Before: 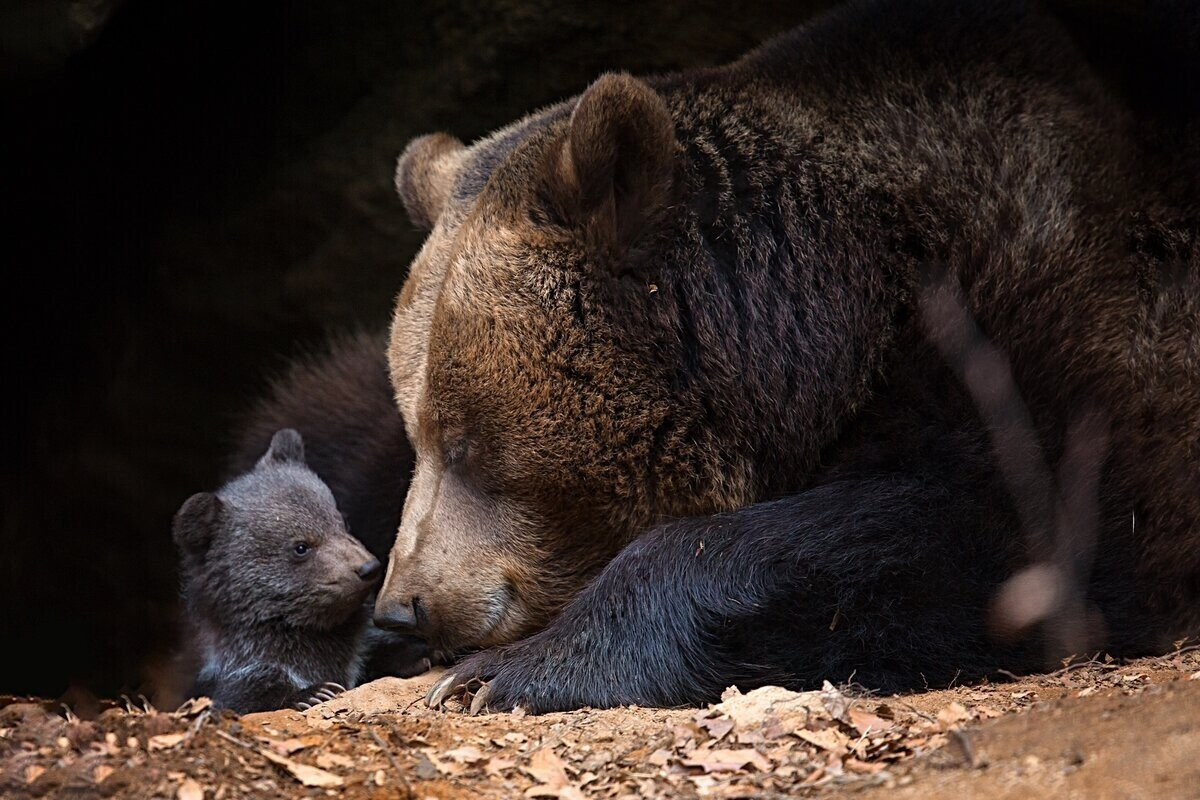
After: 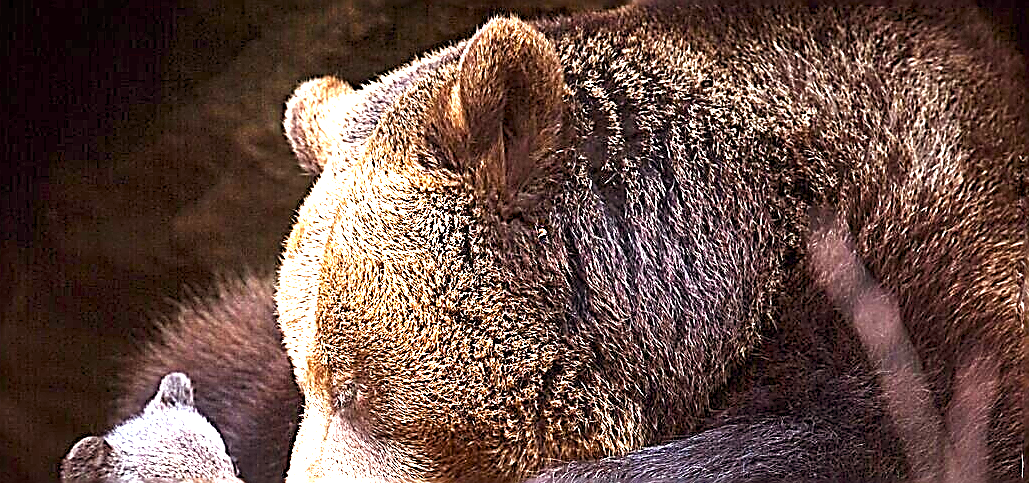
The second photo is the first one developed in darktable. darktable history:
crop and rotate: left 9.279%, top 7.119%, right 4.943%, bottom 32.468%
sharpen: amount 1.987
exposure: exposure 2.24 EV, compensate highlight preservation false
color balance rgb: power › chroma 1.525%, power › hue 25.79°, perceptual saturation grading › global saturation 0.098%, perceptual brilliance grading › global brilliance 17.717%, global vibrance 20%
